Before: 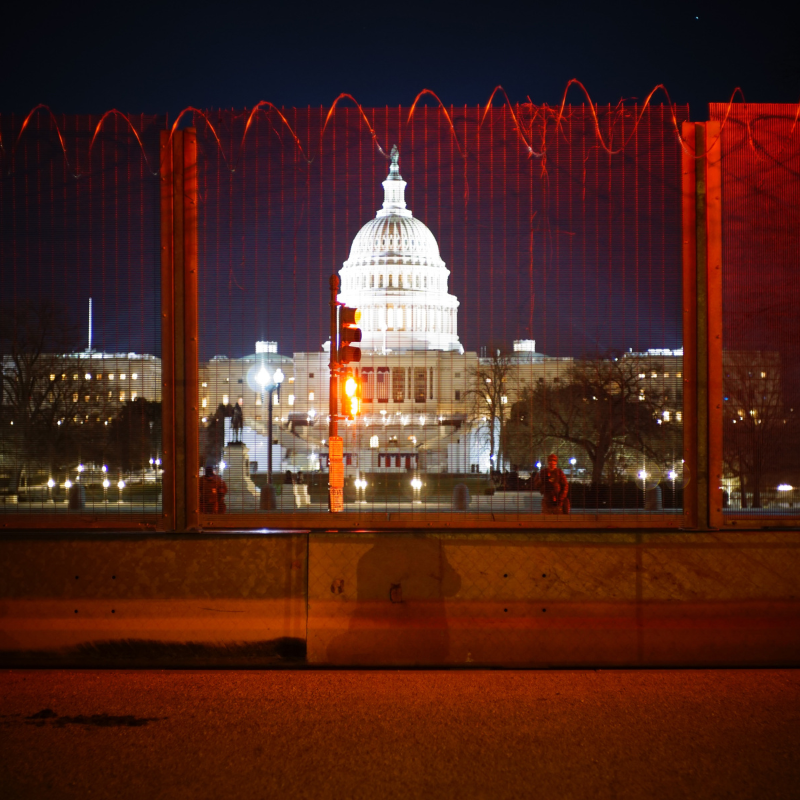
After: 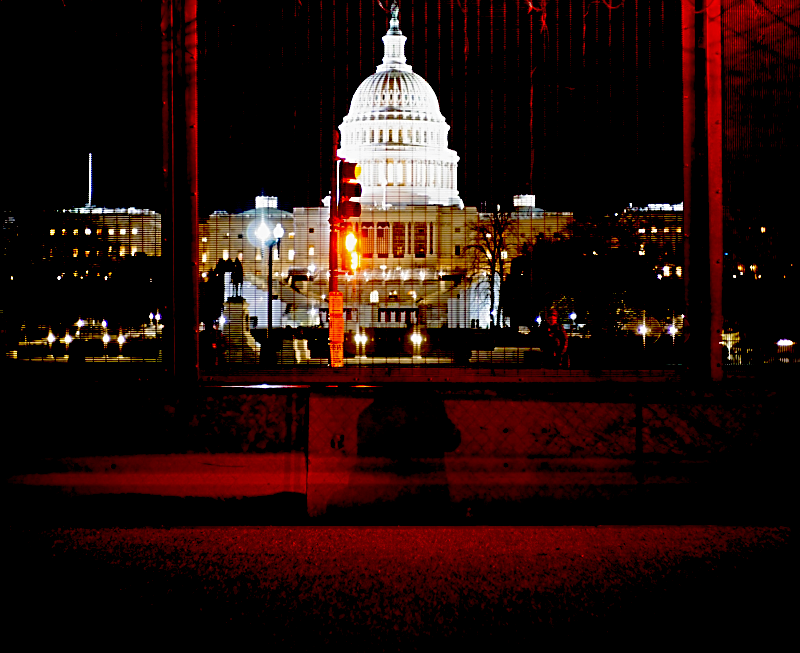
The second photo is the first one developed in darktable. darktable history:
sharpen: on, module defaults
crop and rotate: top 18.317%
exposure: black level correction 0.099, exposure -0.094 EV, compensate exposure bias true, compensate highlight preservation false
haze removal: compatibility mode true, adaptive false
